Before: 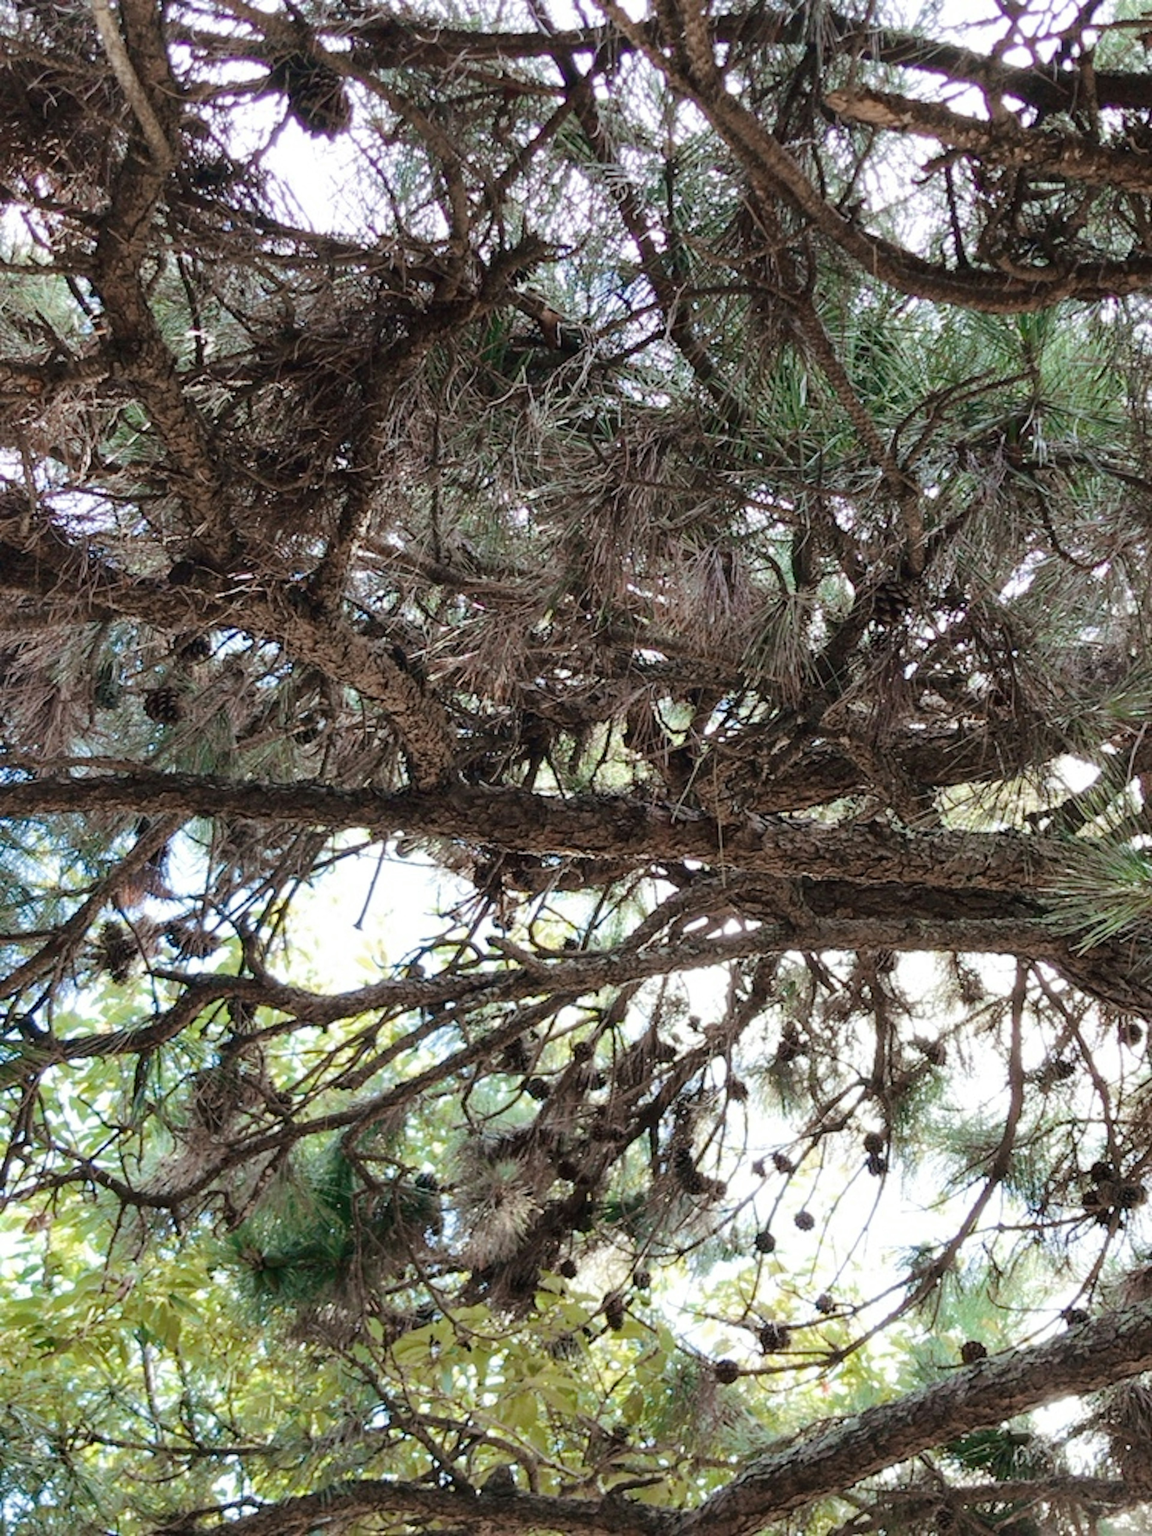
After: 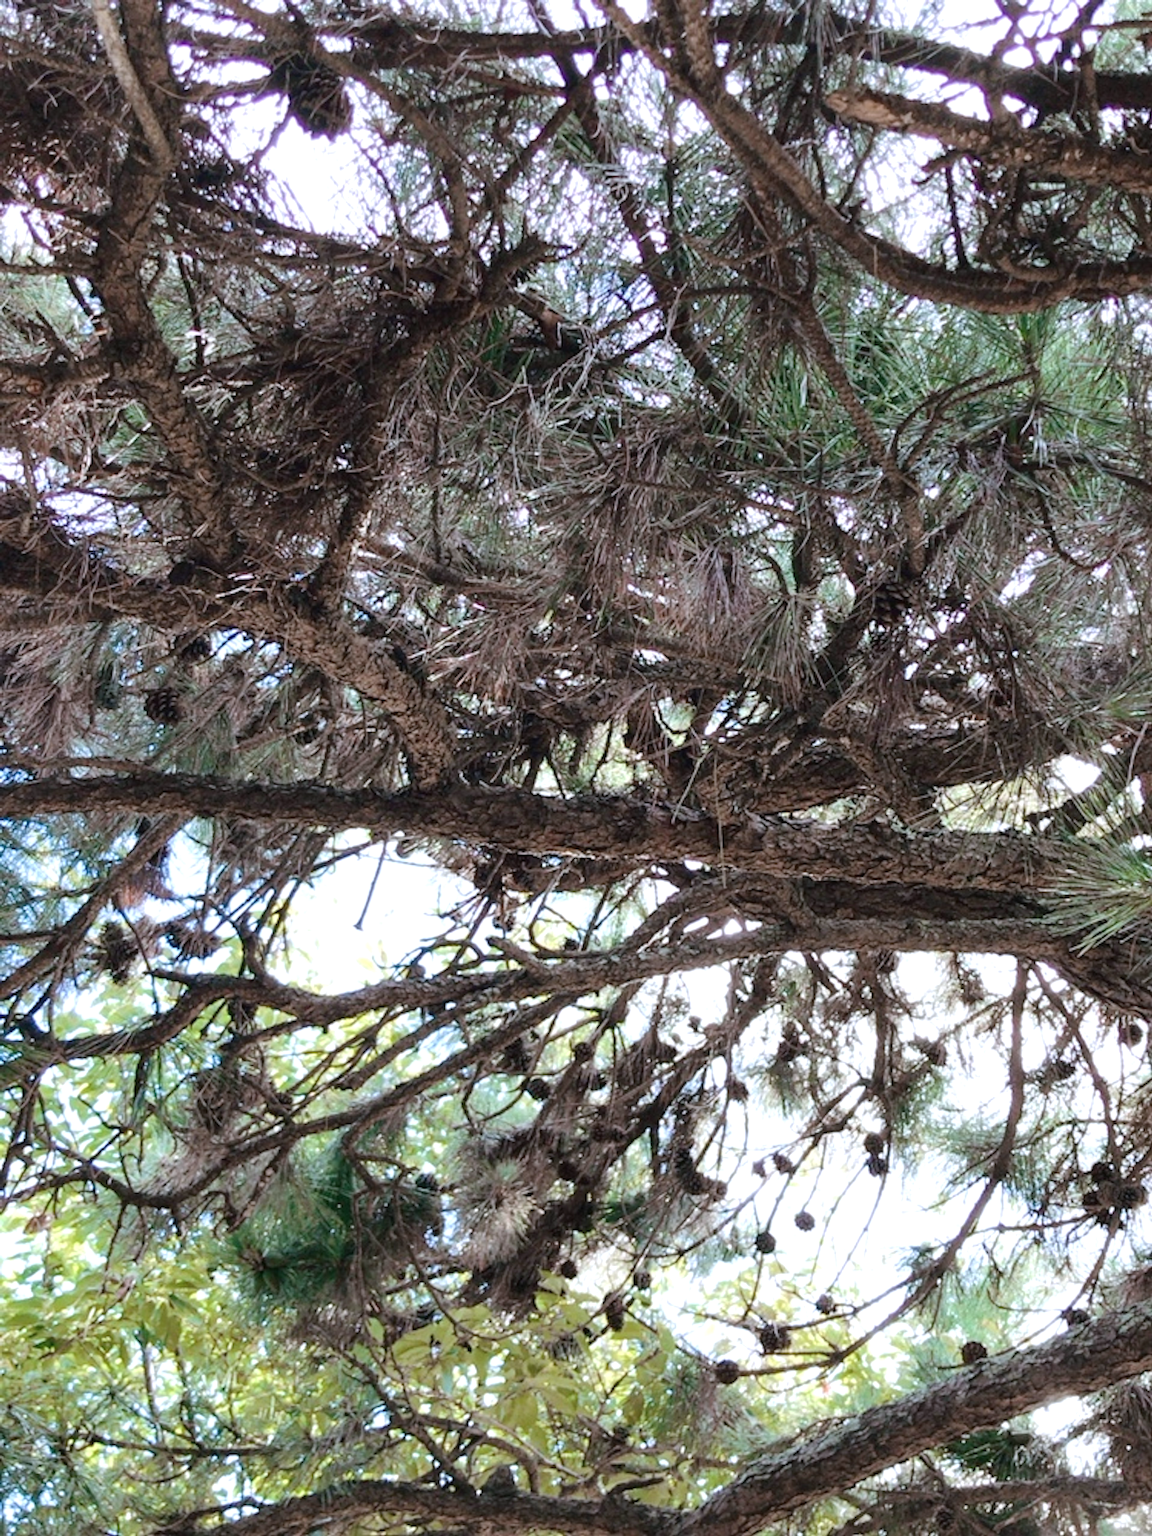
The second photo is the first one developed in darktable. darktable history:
exposure: black level correction 0, exposure 0.2 EV, compensate exposure bias true, compensate highlight preservation false
color calibration: illuminant as shot in camera, x 0.358, y 0.373, temperature 4628.91 K
